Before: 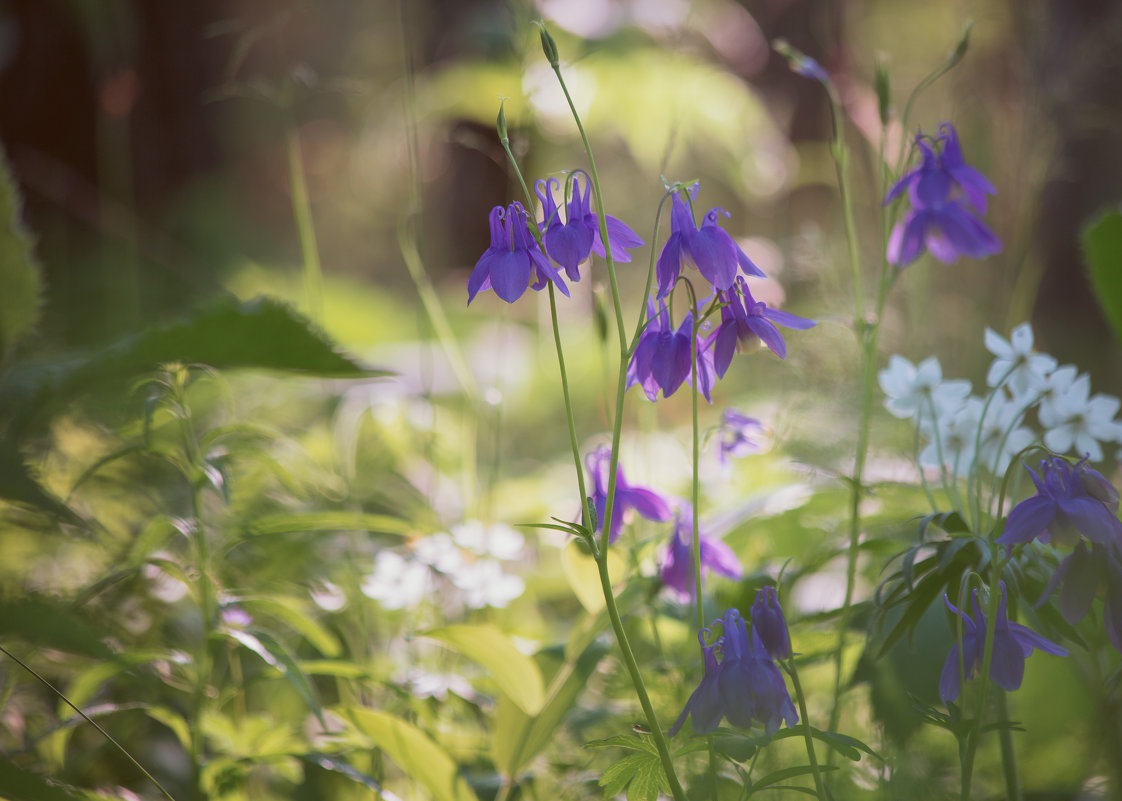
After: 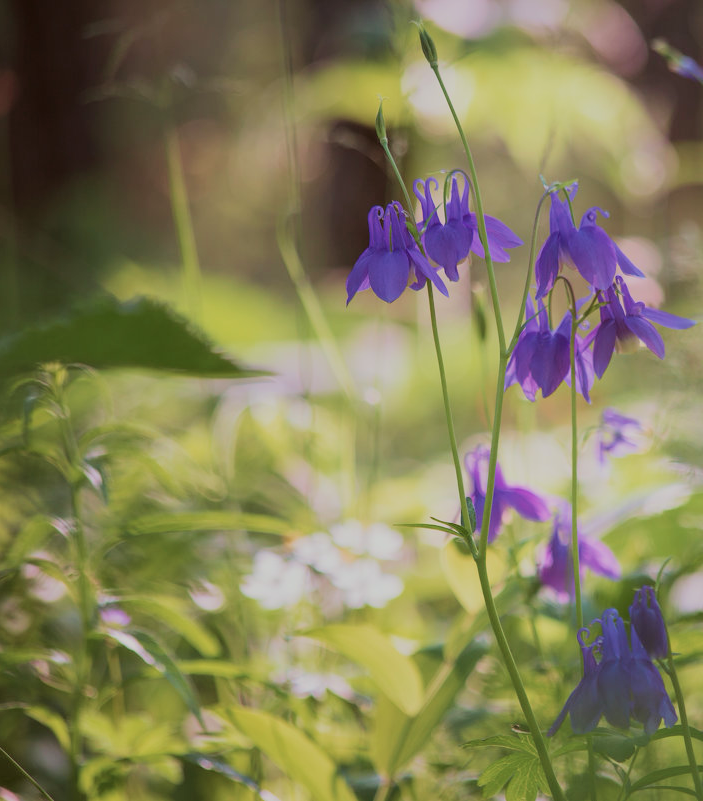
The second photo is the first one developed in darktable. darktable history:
crop: left 10.834%, right 26.453%
velvia: on, module defaults
filmic rgb: black relative exposure -7.65 EV, white relative exposure 4.56 EV, hardness 3.61, contrast 1.053, contrast in shadows safe
